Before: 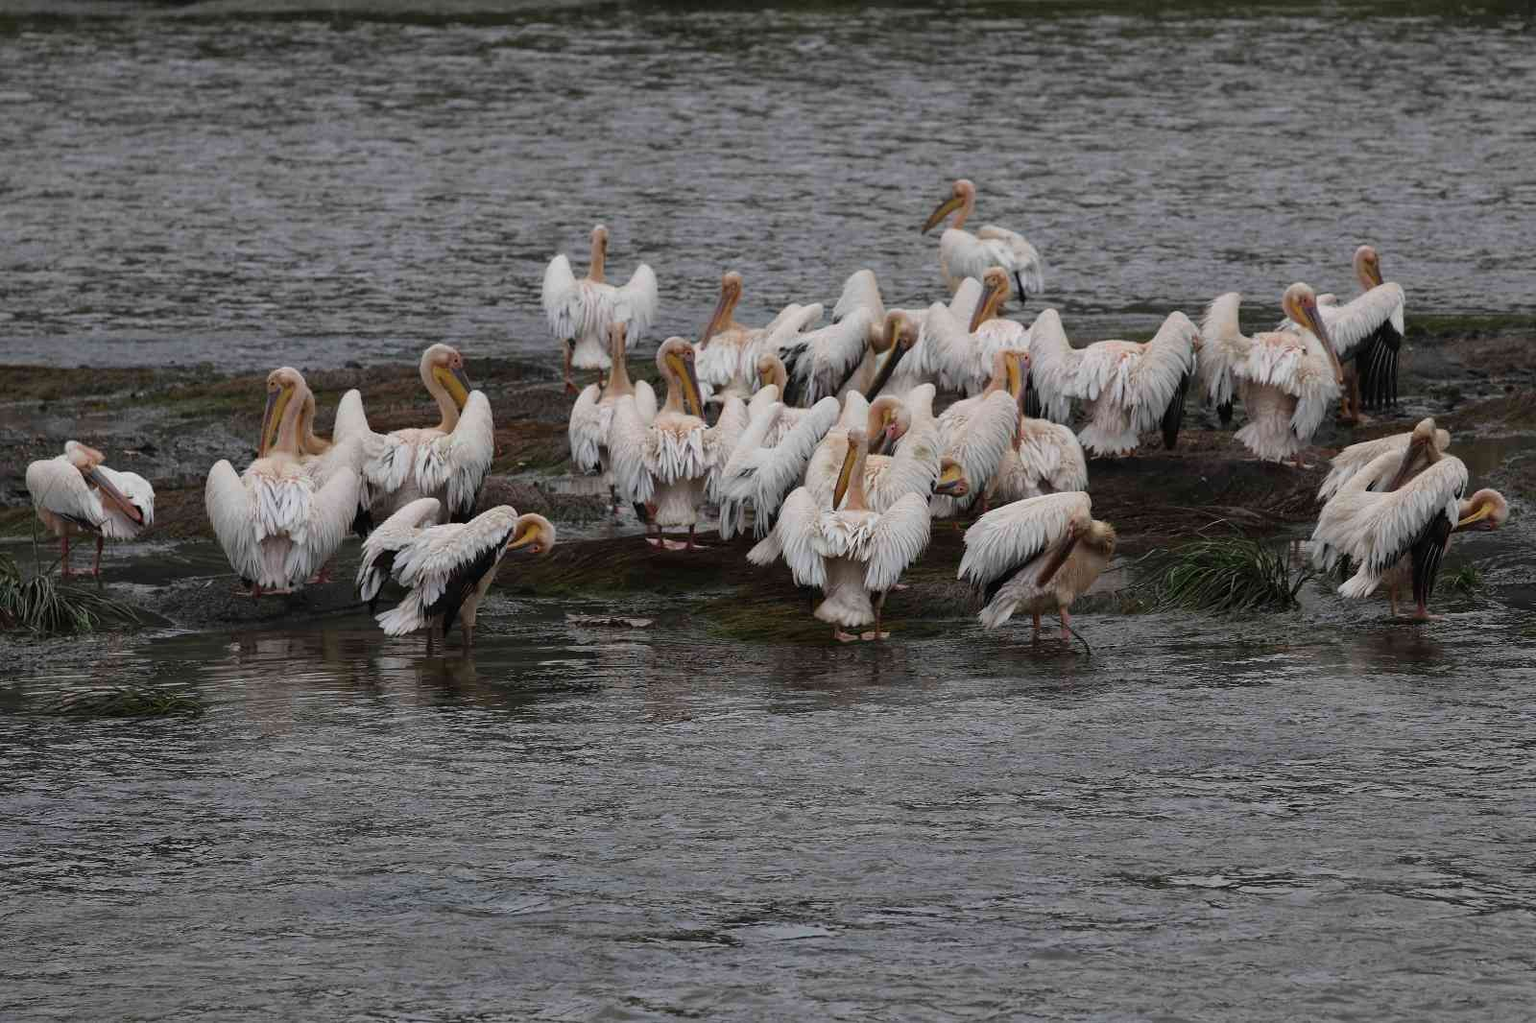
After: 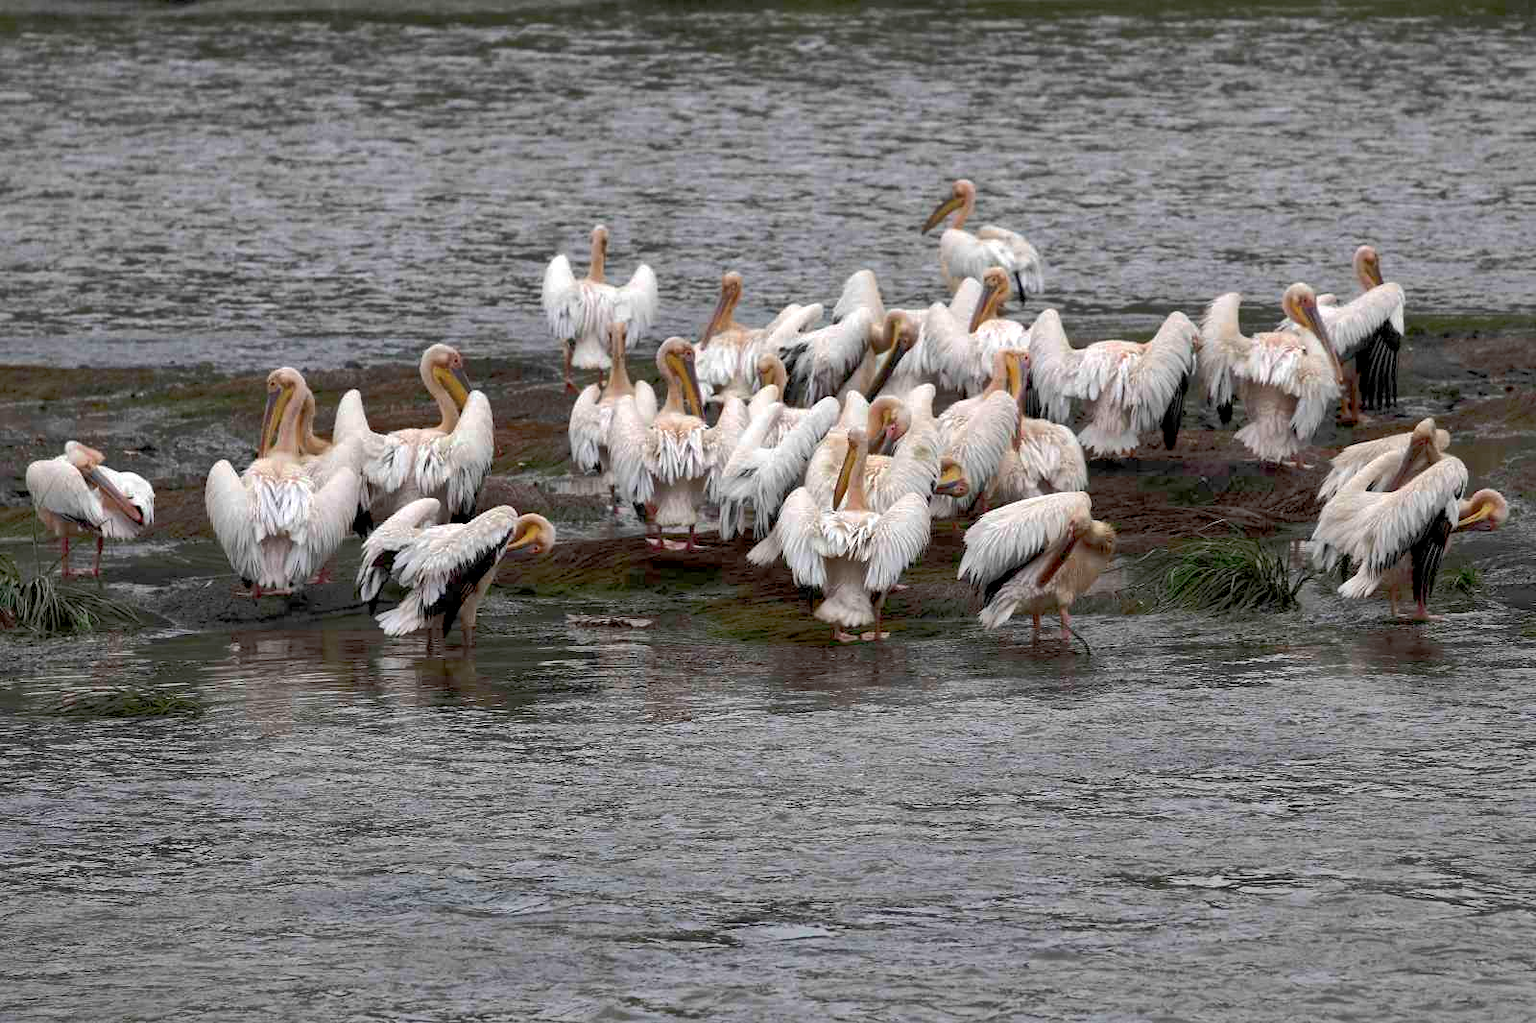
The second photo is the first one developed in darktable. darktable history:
rgb curve: curves: ch0 [(0, 0) (0.093, 0.159) (0.241, 0.265) (0.414, 0.42) (1, 1)], compensate middle gray true, preserve colors basic power
exposure: black level correction 0.005, exposure 0.417 EV, compensate highlight preservation false
tone equalizer: -8 EV -0.417 EV, -7 EV -0.389 EV, -6 EV -0.333 EV, -5 EV -0.222 EV, -3 EV 0.222 EV, -2 EV 0.333 EV, -1 EV 0.389 EV, +0 EV 0.417 EV, edges refinement/feathering 500, mask exposure compensation -1.57 EV, preserve details no
shadows and highlights: on, module defaults
